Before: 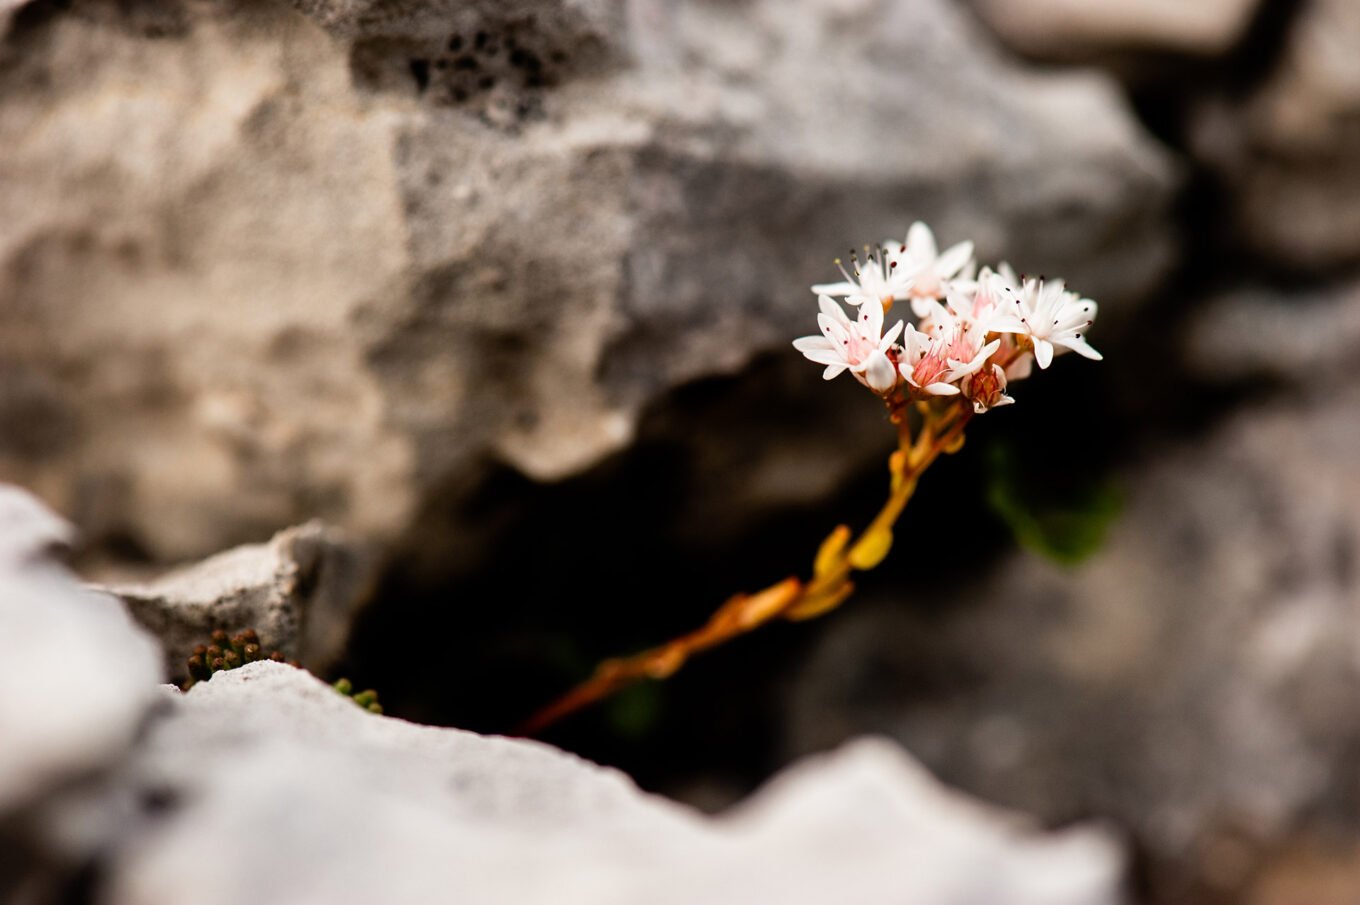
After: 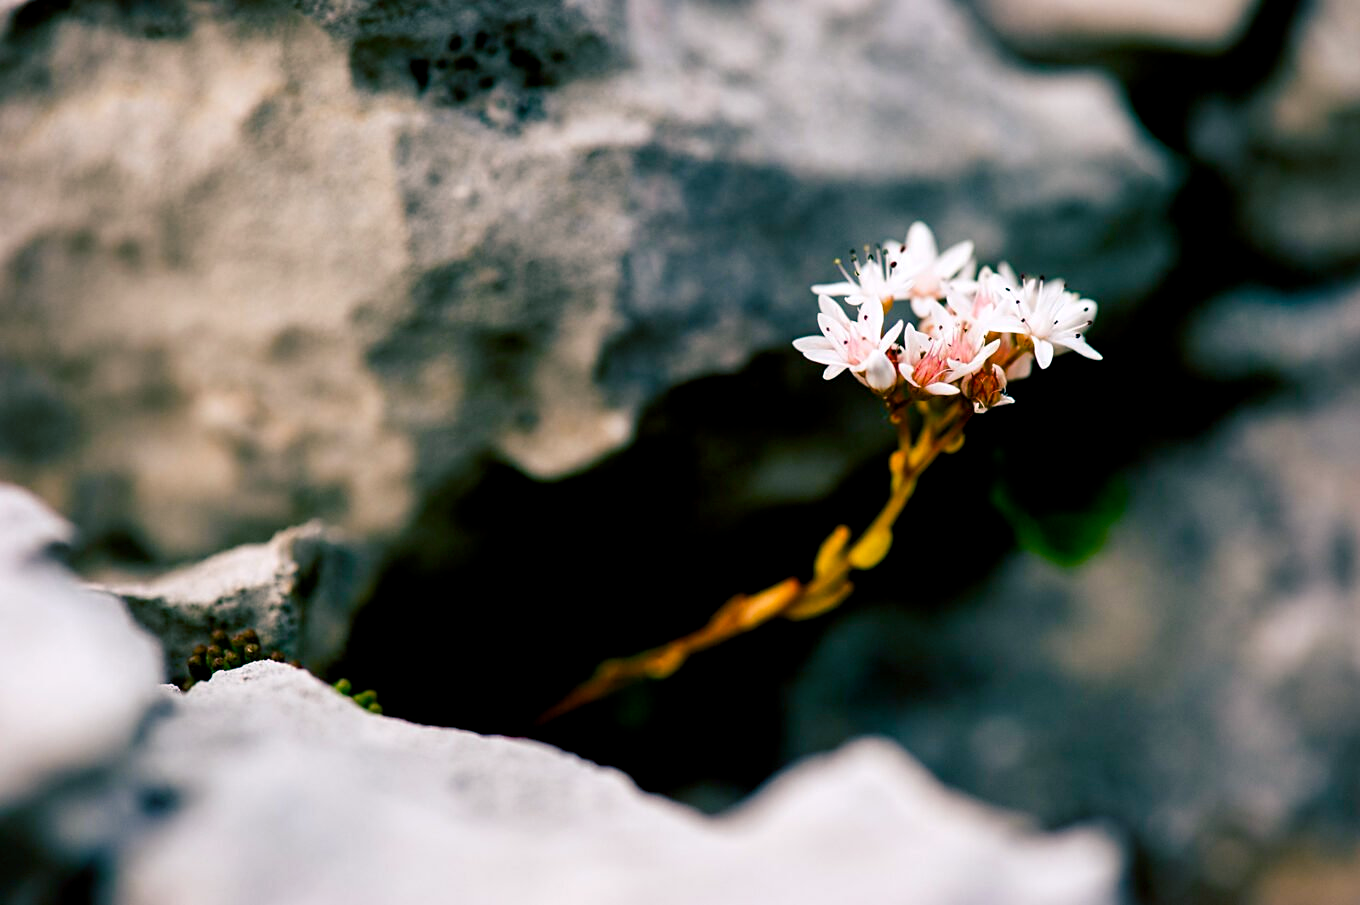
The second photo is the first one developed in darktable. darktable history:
color balance rgb: shadows lift › luminance -28.76%, shadows lift › chroma 10%, shadows lift › hue 230°, power › chroma 0.5%, power › hue 215°, highlights gain › luminance 7.14%, highlights gain › chroma 1%, highlights gain › hue 50°, global offset › luminance -0.29%, global offset › hue 260°, perceptual saturation grading › global saturation 20%, perceptual saturation grading › highlights -13.92%, perceptual saturation grading › shadows 50%
sharpen: amount 0.2
white balance: red 0.974, blue 1.044
